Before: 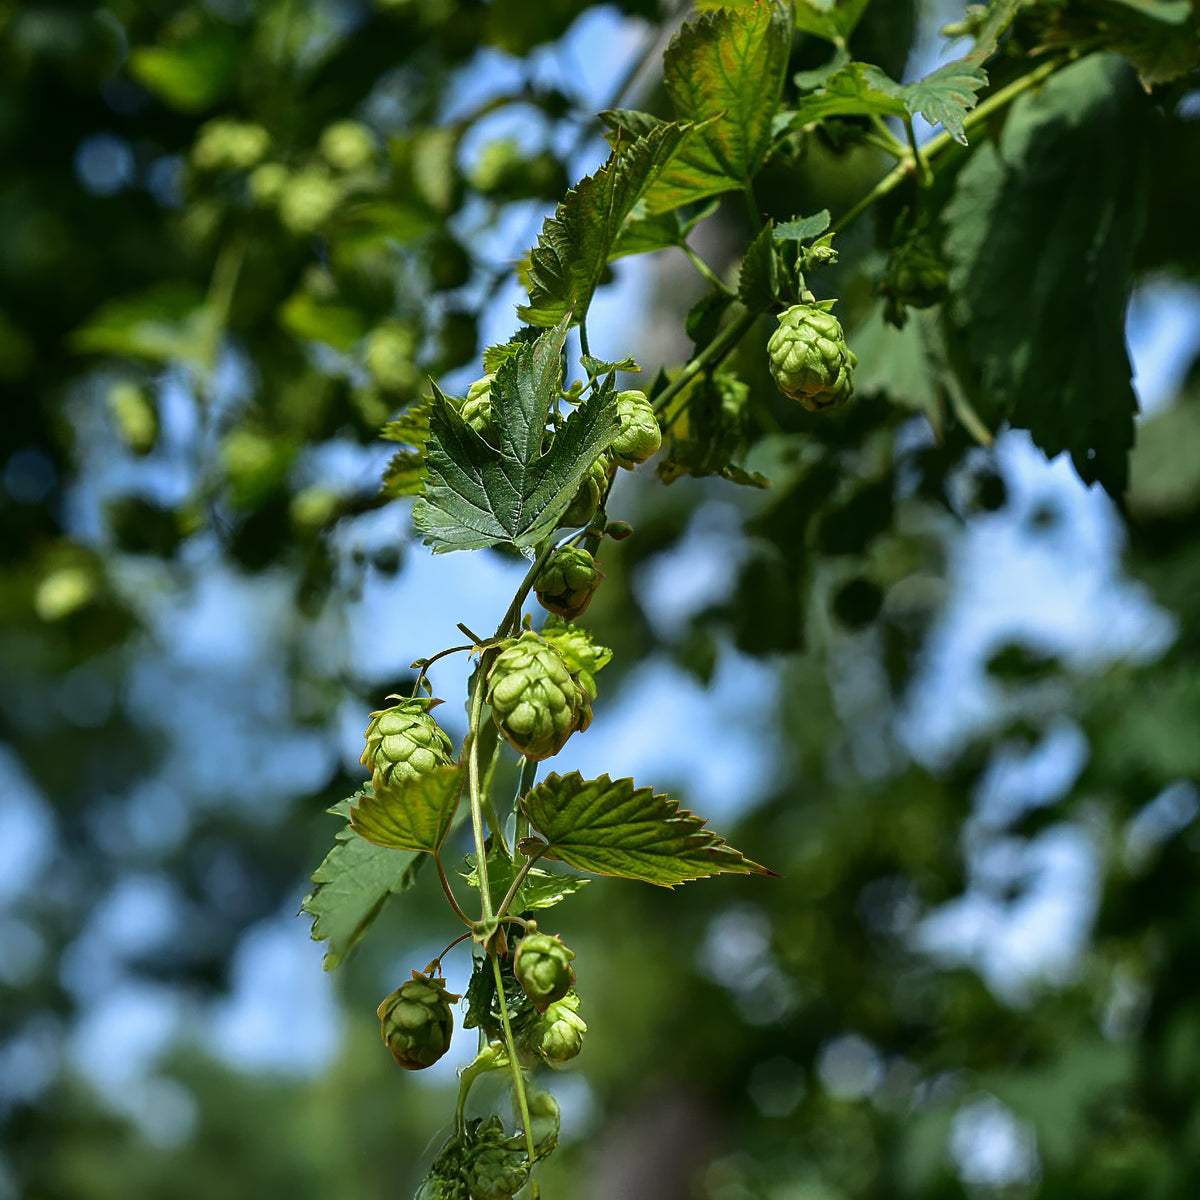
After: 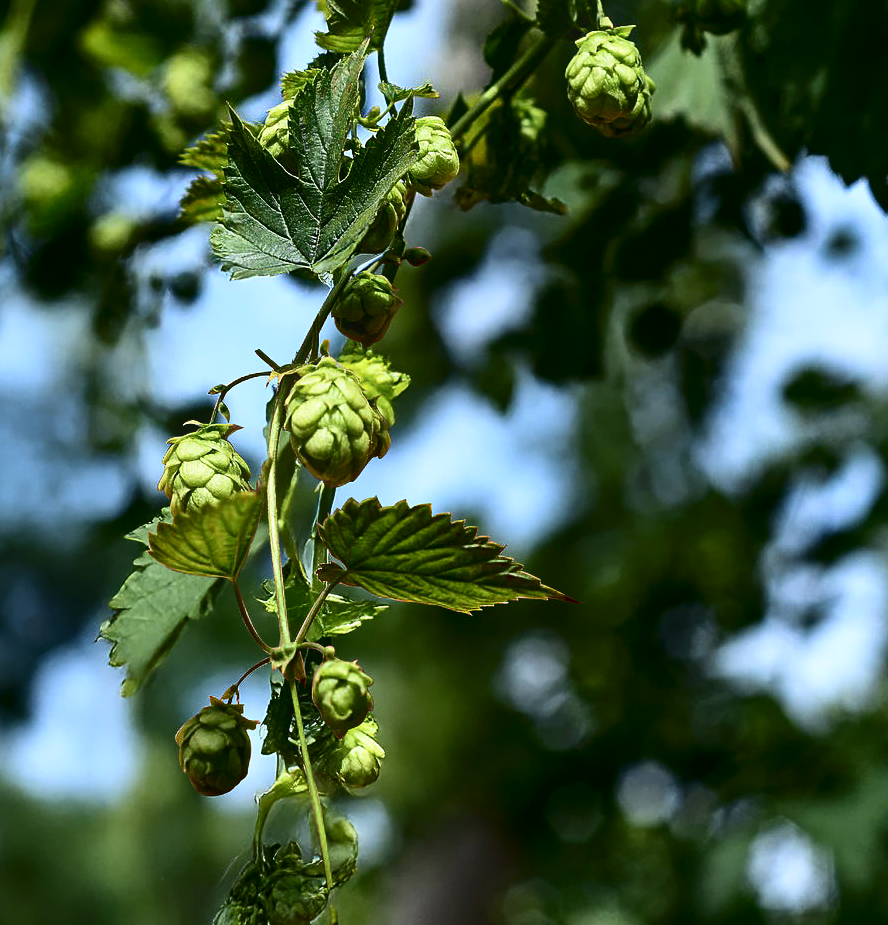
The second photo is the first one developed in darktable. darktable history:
sharpen: radius 2.883, amount 0.868, threshold 47.523
bloom: size 9%, threshold 100%, strength 7%
crop: left 16.871%, top 22.857%, right 9.116%
contrast brightness saturation: contrast 0.28
